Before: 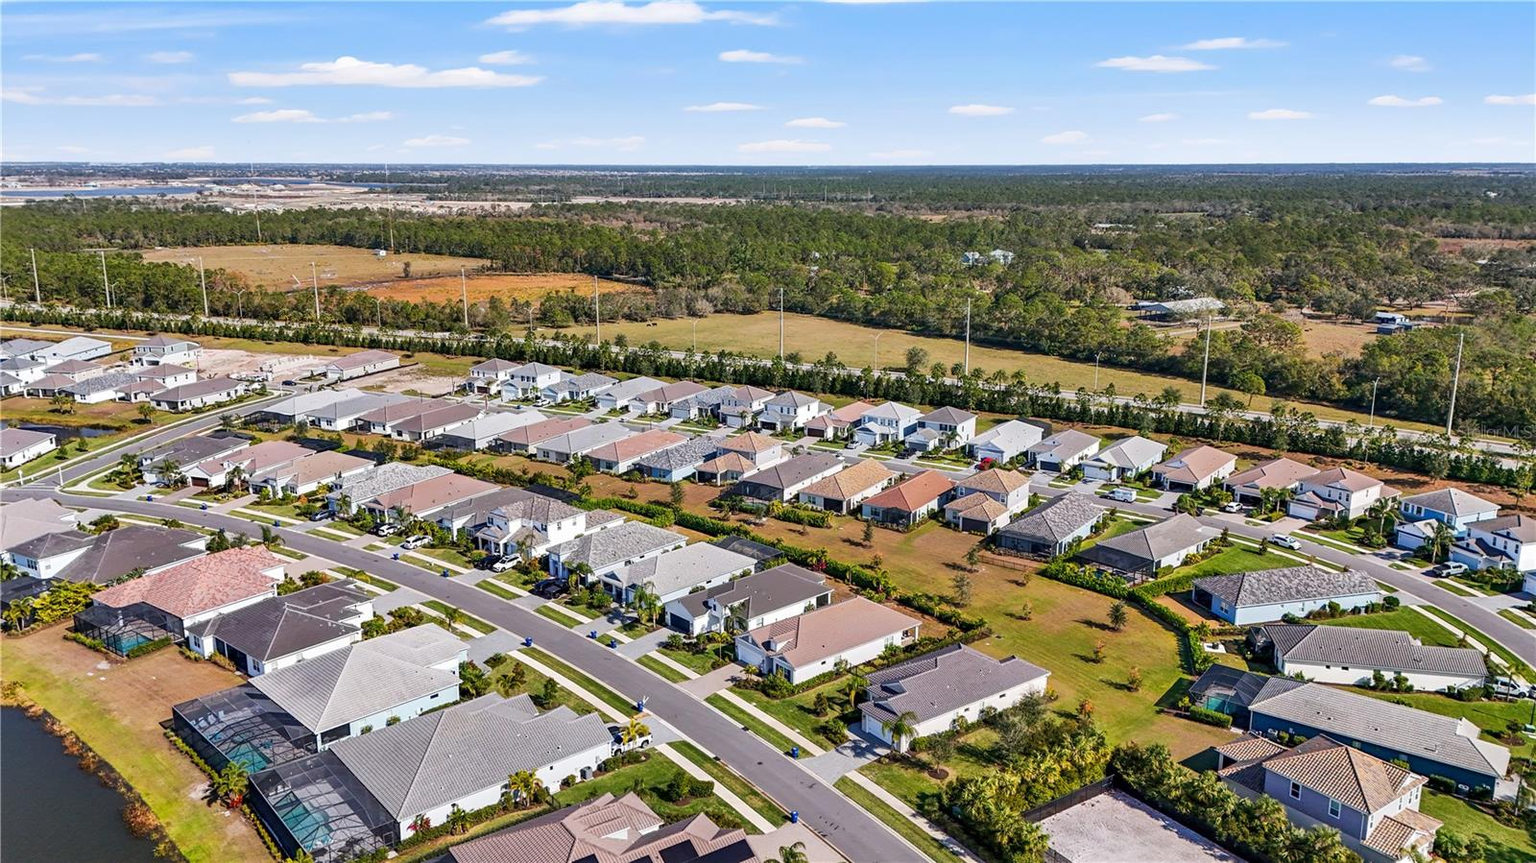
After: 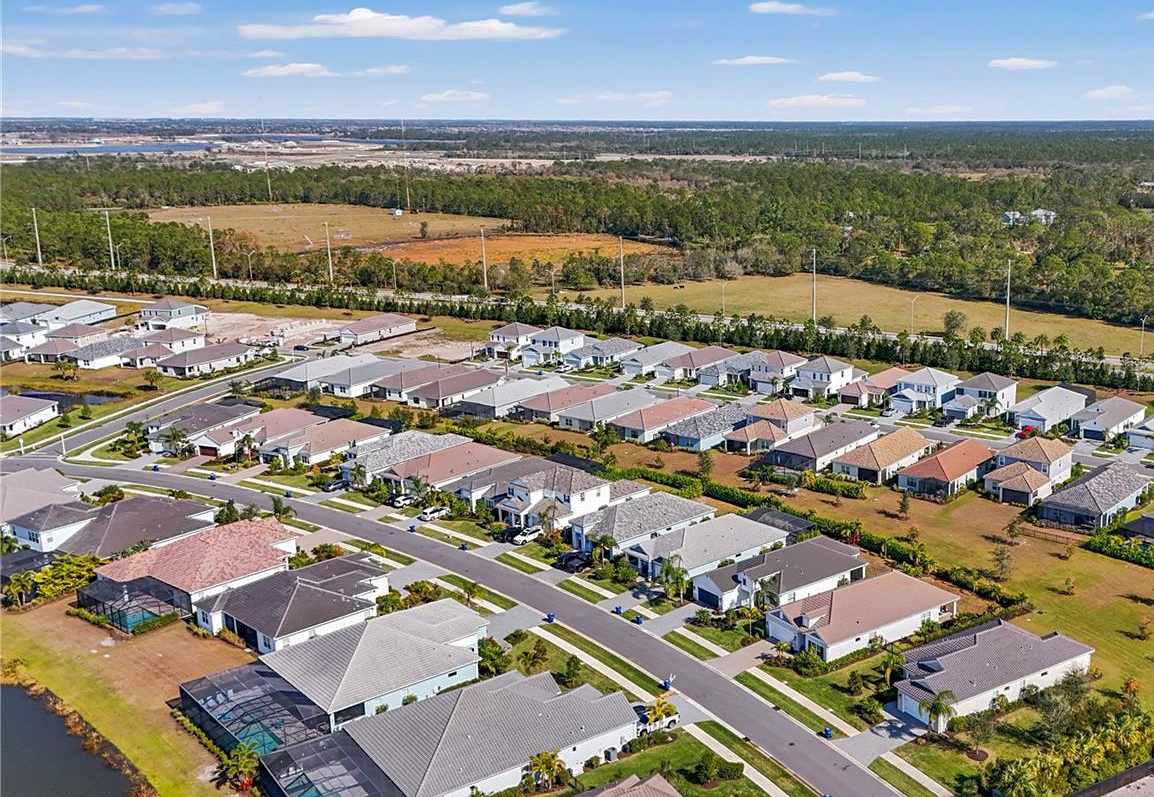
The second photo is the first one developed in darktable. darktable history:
shadows and highlights: on, module defaults
crop: top 5.781%, right 27.864%, bottom 5.551%
sharpen: amount 0.207
